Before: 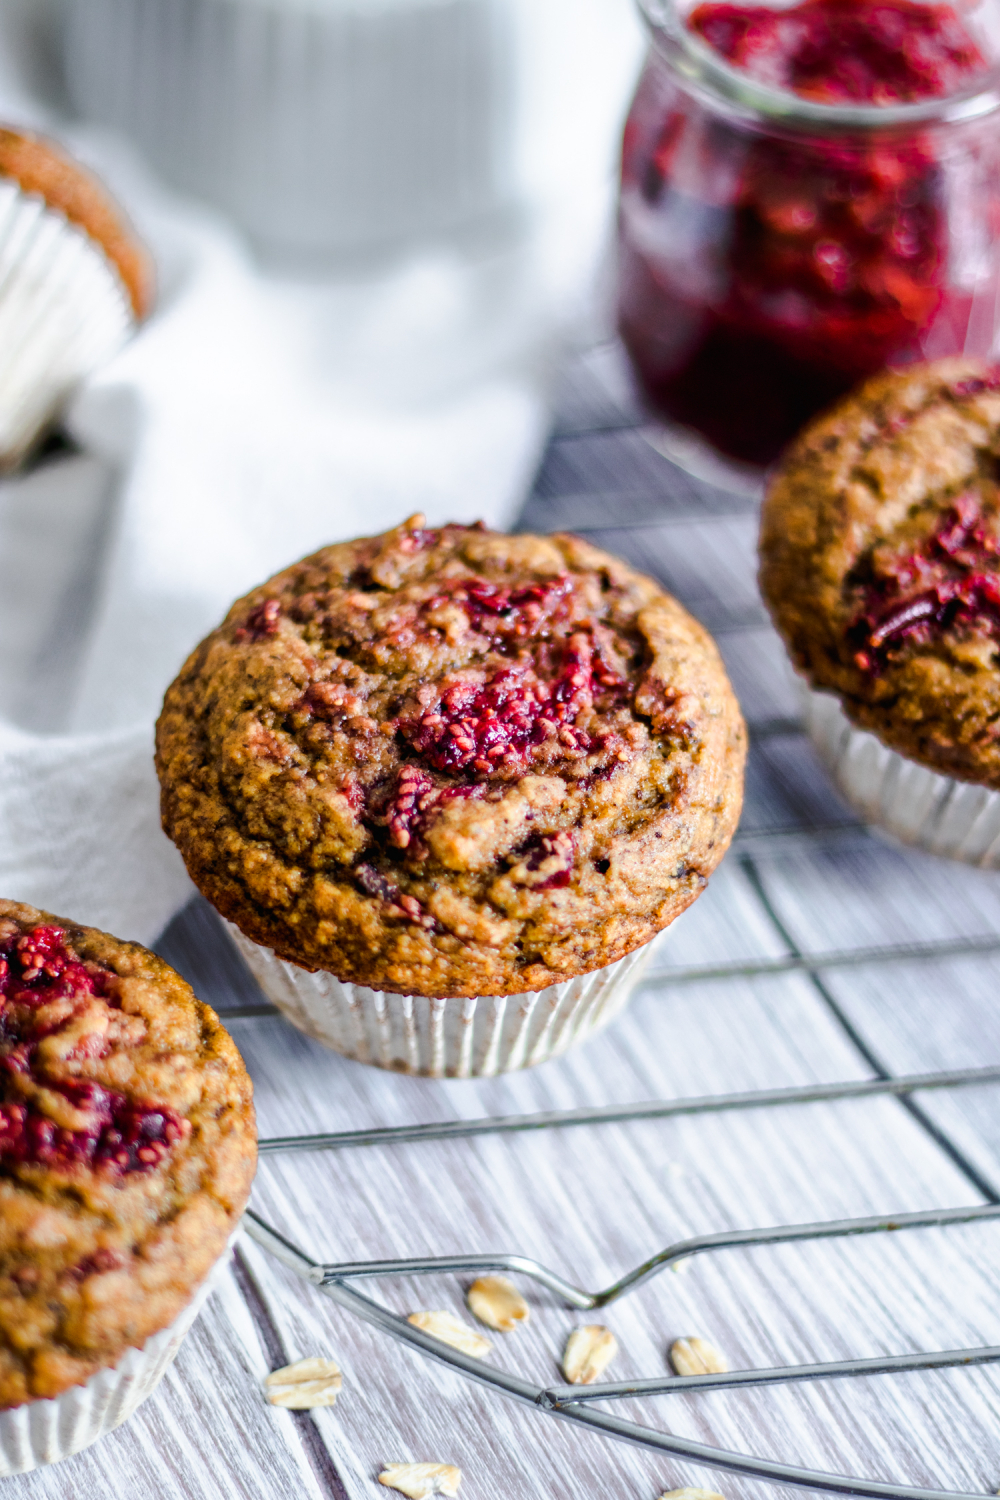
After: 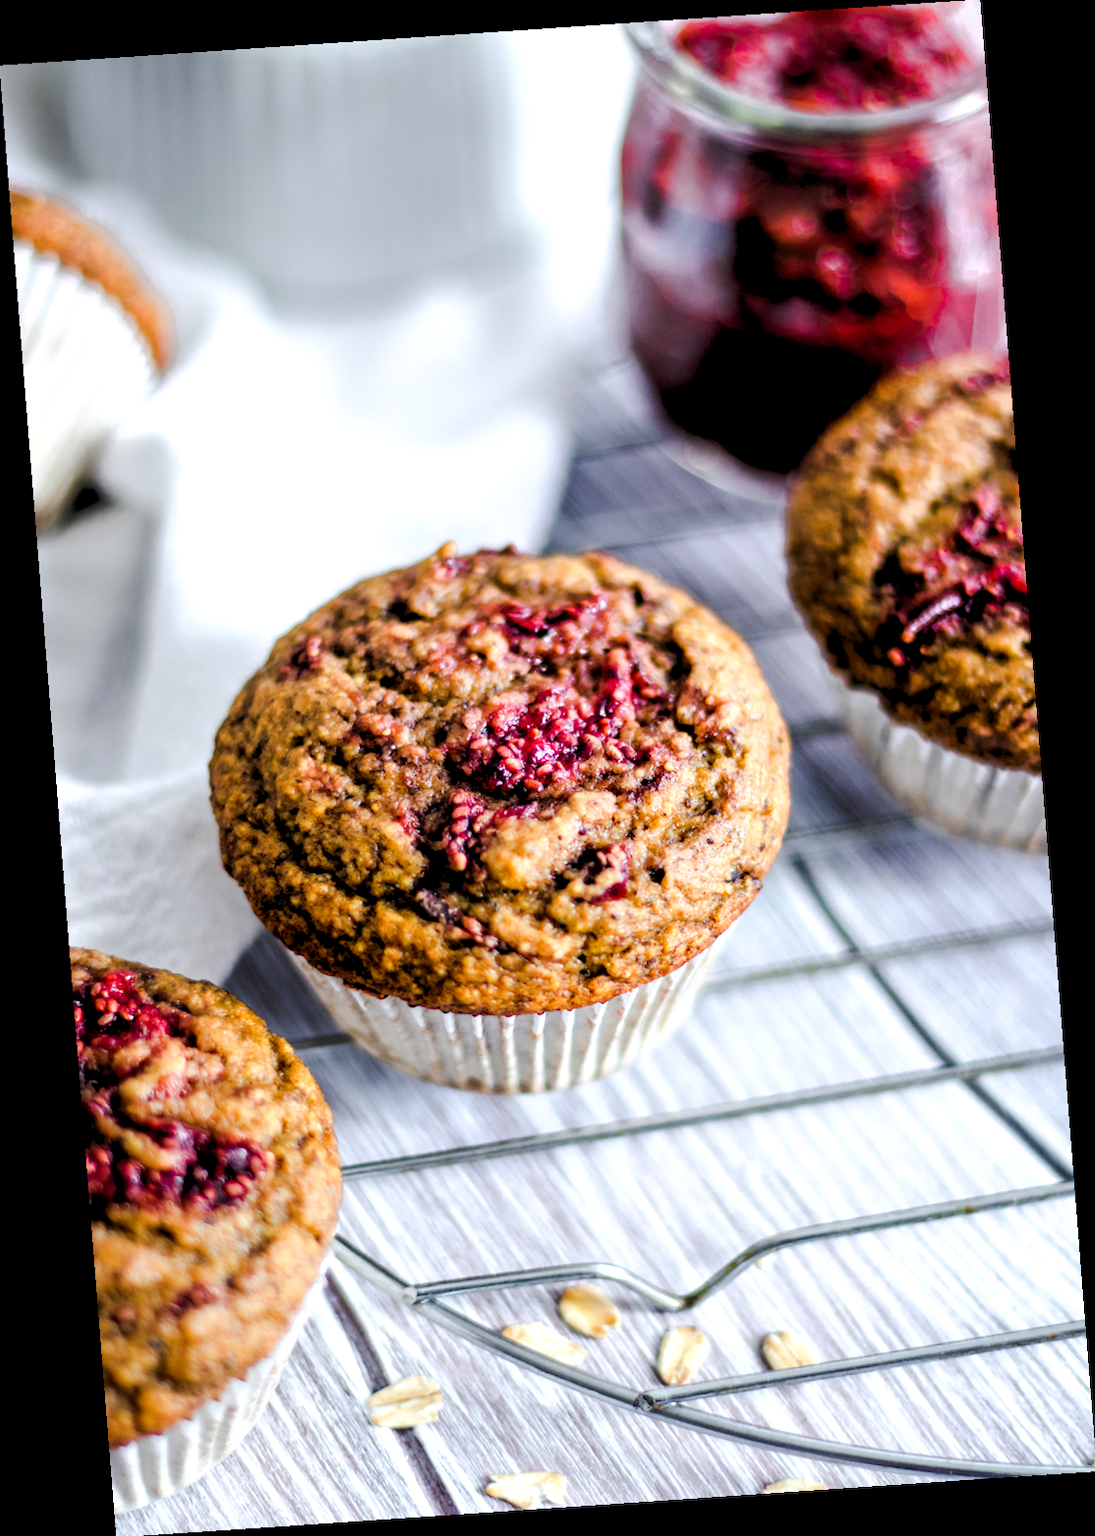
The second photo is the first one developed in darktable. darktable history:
rgb levels: levels [[0.01, 0.419, 0.839], [0, 0.5, 1], [0, 0.5, 1]]
rotate and perspective: rotation -4.2°, shear 0.006, automatic cropping off
